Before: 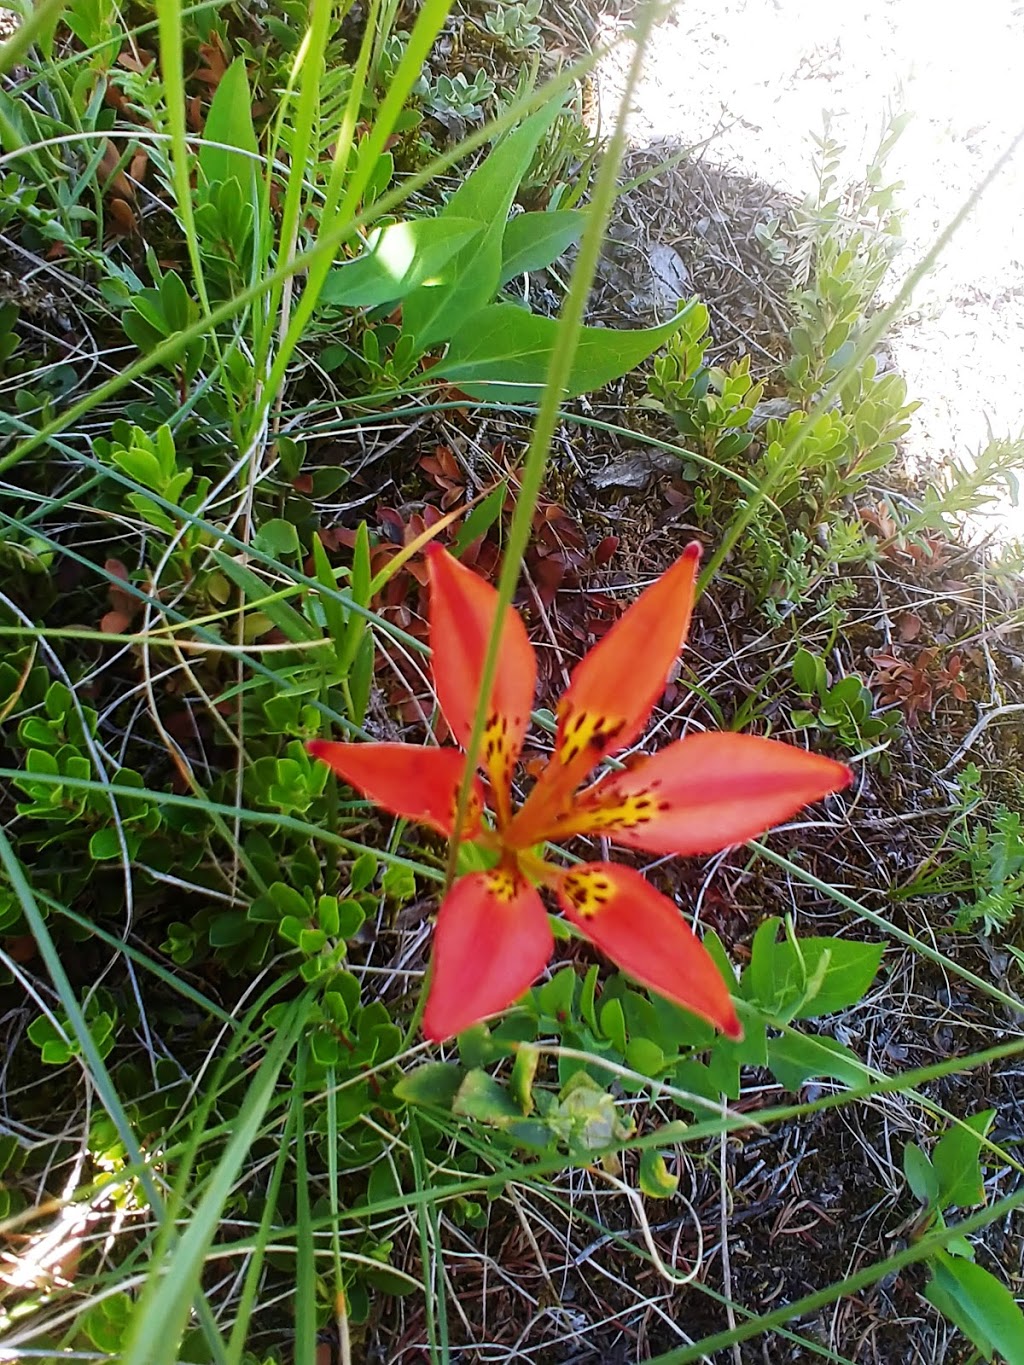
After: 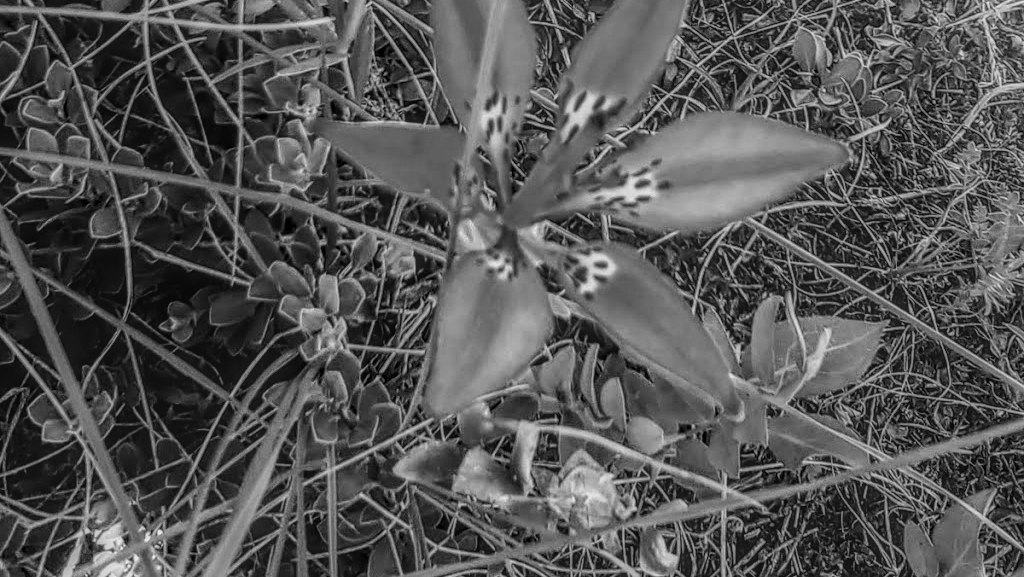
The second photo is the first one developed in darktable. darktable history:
local contrast: highlights 5%, shadows 6%, detail 201%, midtone range 0.244
exposure: black level correction 0.002, compensate exposure bias true, compensate highlight preservation false
color zones: curves: ch0 [(0.002, 0.593) (0.143, 0.417) (0.285, 0.541) (0.455, 0.289) (0.608, 0.327) (0.727, 0.283) (0.869, 0.571) (1, 0.603)]; ch1 [(0, 0) (0.143, 0) (0.286, 0) (0.429, 0) (0.571, 0) (0.714, 0) (0.857, 0)]
crop: top 45.525%, bottom 12.132%
tone curve: curves: ch0 [(0, 0.012) (0.037, 0.03) (0.123, 0.092) (0.19, 0.157) (0.269, 0.27) (0.48, 0.57) (0.595, 0.695) (0.718, 0.823) (0.855, 0.913) (1, 0.982)]; ch1 [(0, 0) (0.243, 0.245) (0.422, 0.415) (0.493, 0.495) (0.508, 0.506) (0.536, 0.542) (0.569, 0.611) (0.611, 0.662) (0.769, 0.807) (1, 1)]; ch2 [(0, 0) (0.249, 0.216) (0.349, 0.321) (0.424, 0.442) (0.476, 0.483) (0.498, 0.499) (0.517, 0.519) (0.532, 0.56) (0.569, 0.624) (0.614, 0.667) (0.706, 0.757) (0.808, 0.809) (0.991, 0.968)], preserve colors none
